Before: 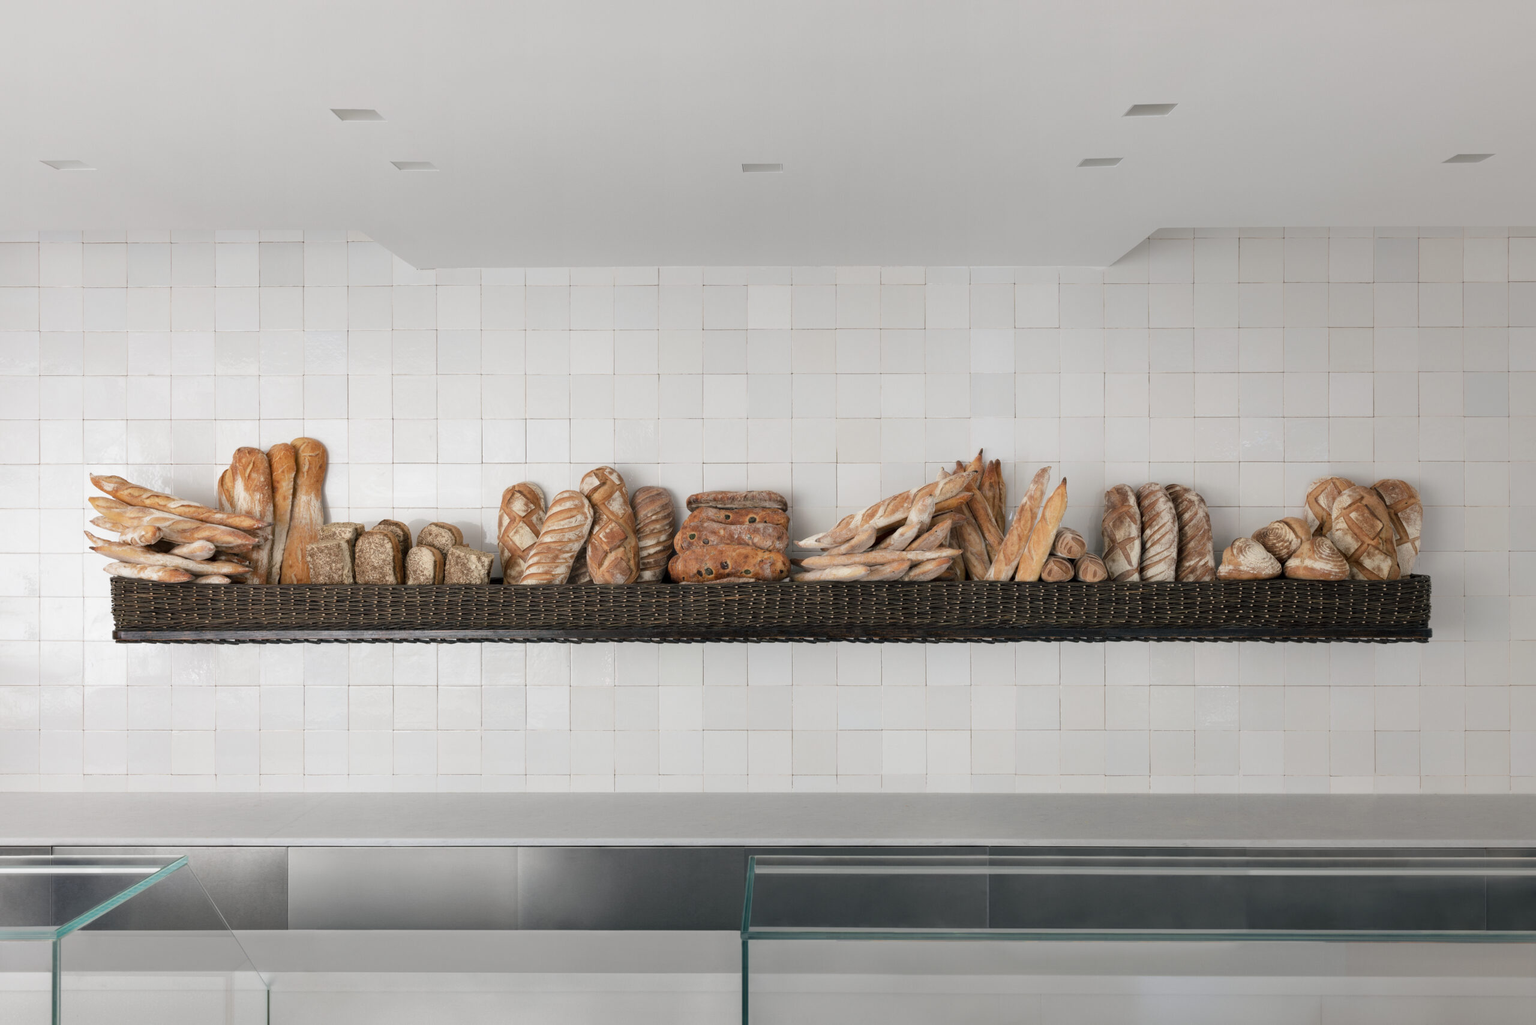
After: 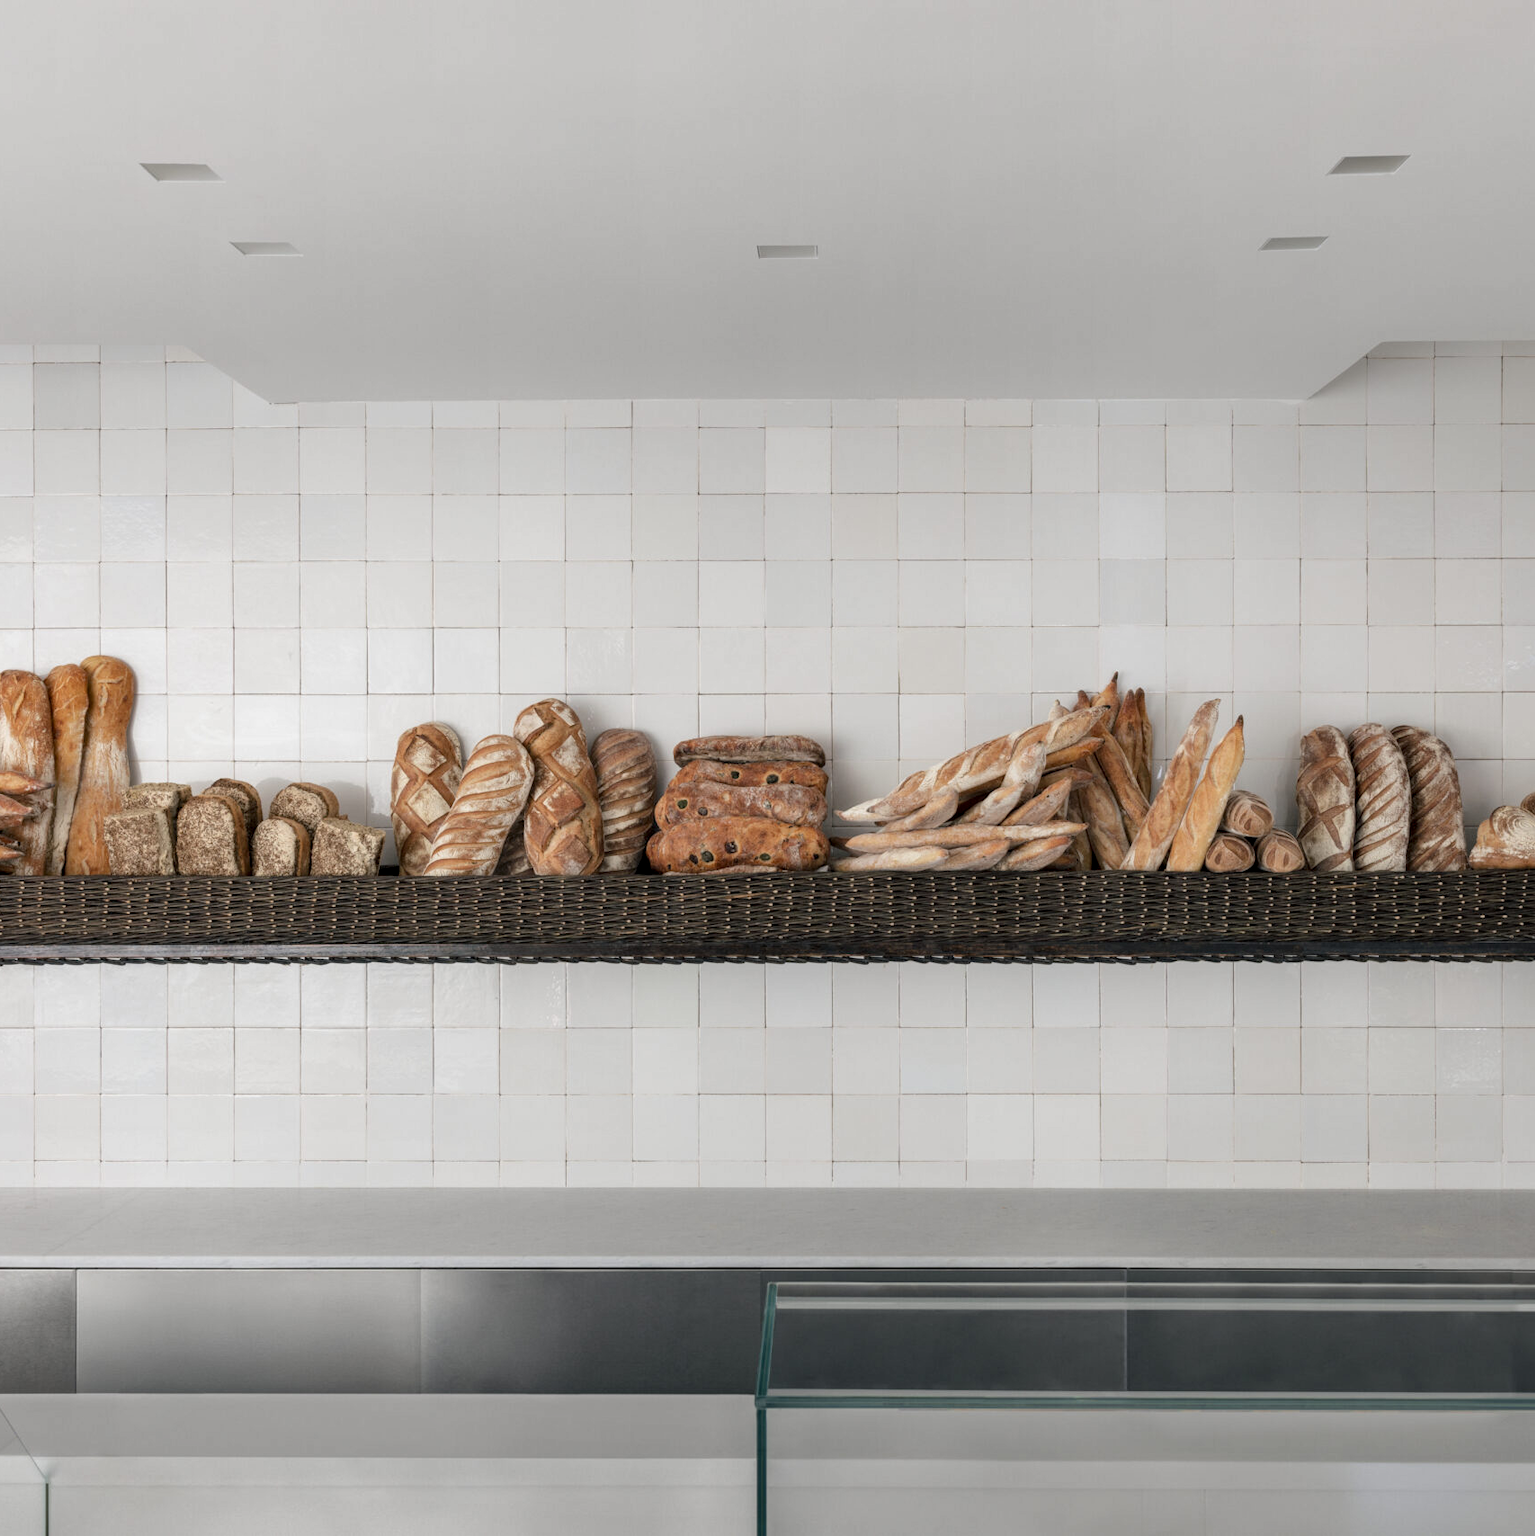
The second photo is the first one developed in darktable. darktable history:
crop: left 15.431%, right 17.88%
local contrast: on, module defaults
